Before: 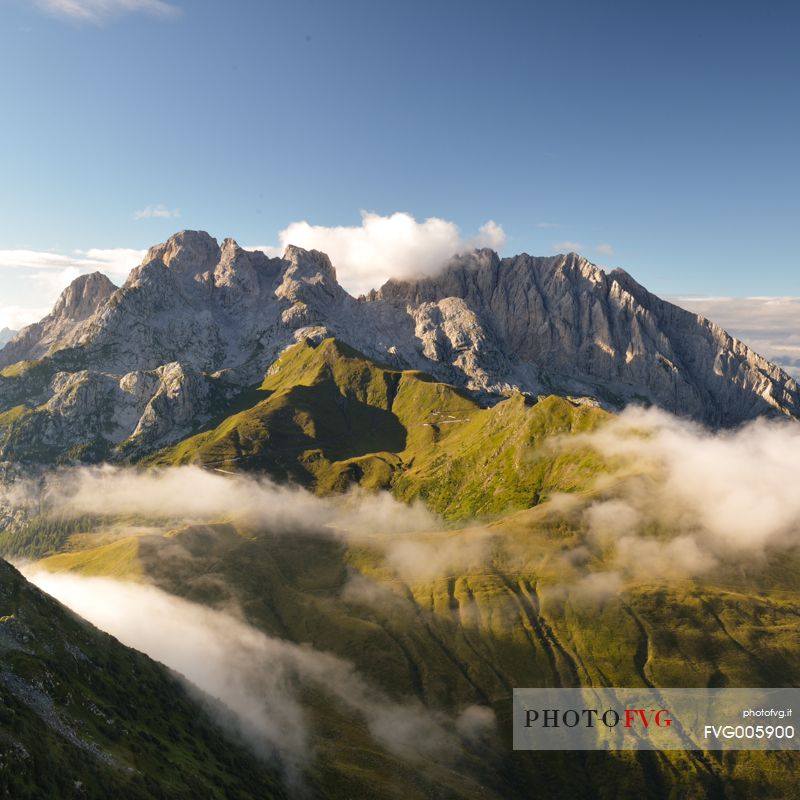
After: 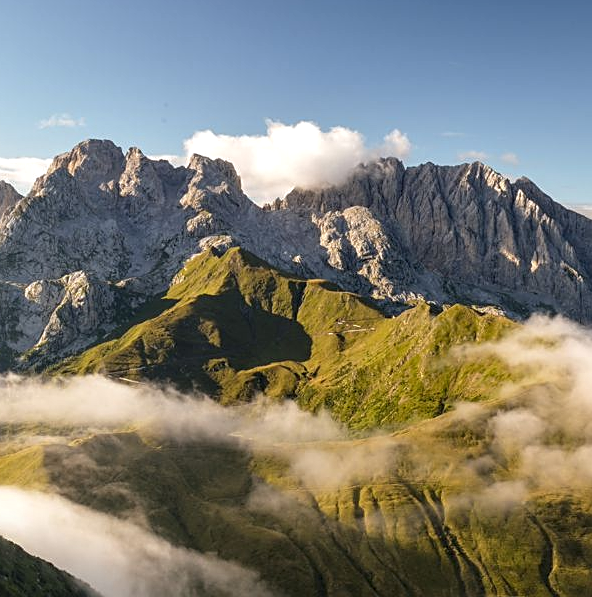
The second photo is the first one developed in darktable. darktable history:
crop and rotate: left 11.884%, top 11.468%, right 14.038%, bottom 13.815%
sharpen: on, module defaults
local contrast: detail 130%
